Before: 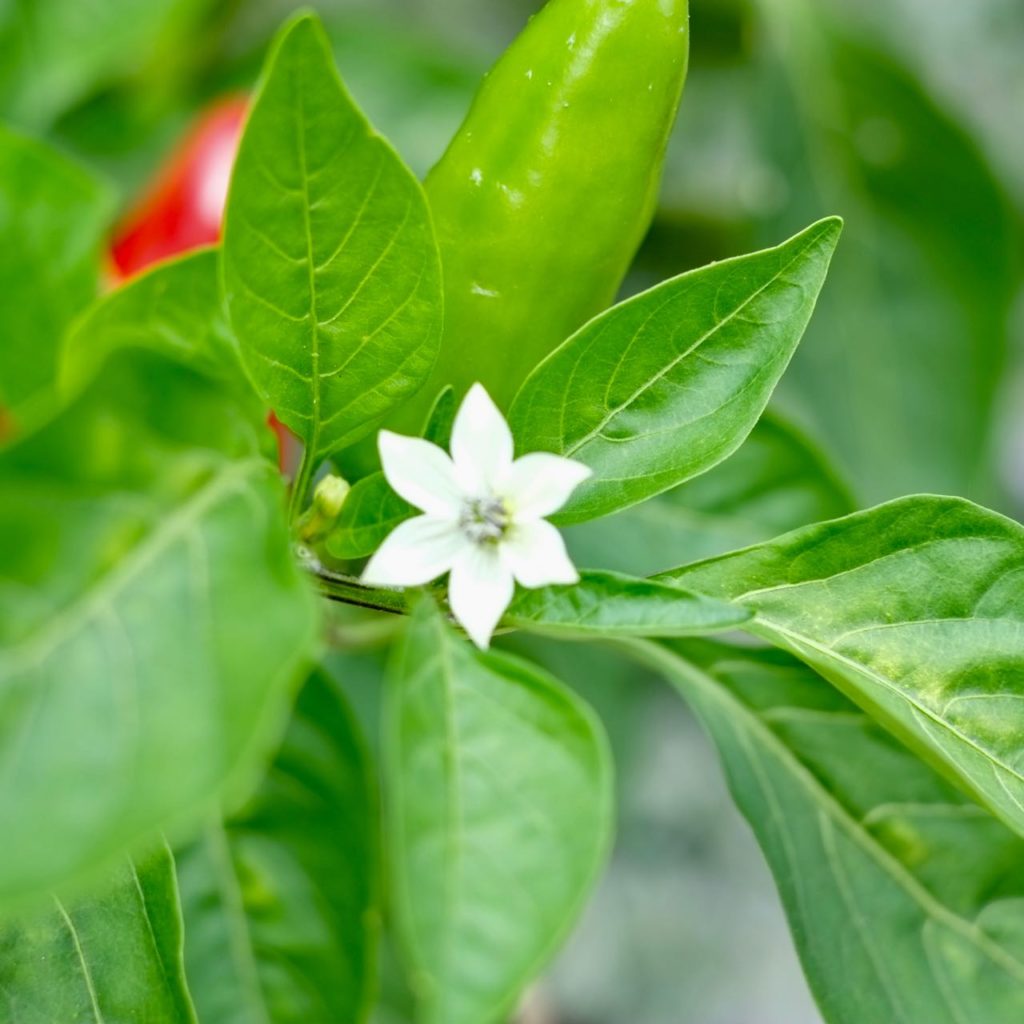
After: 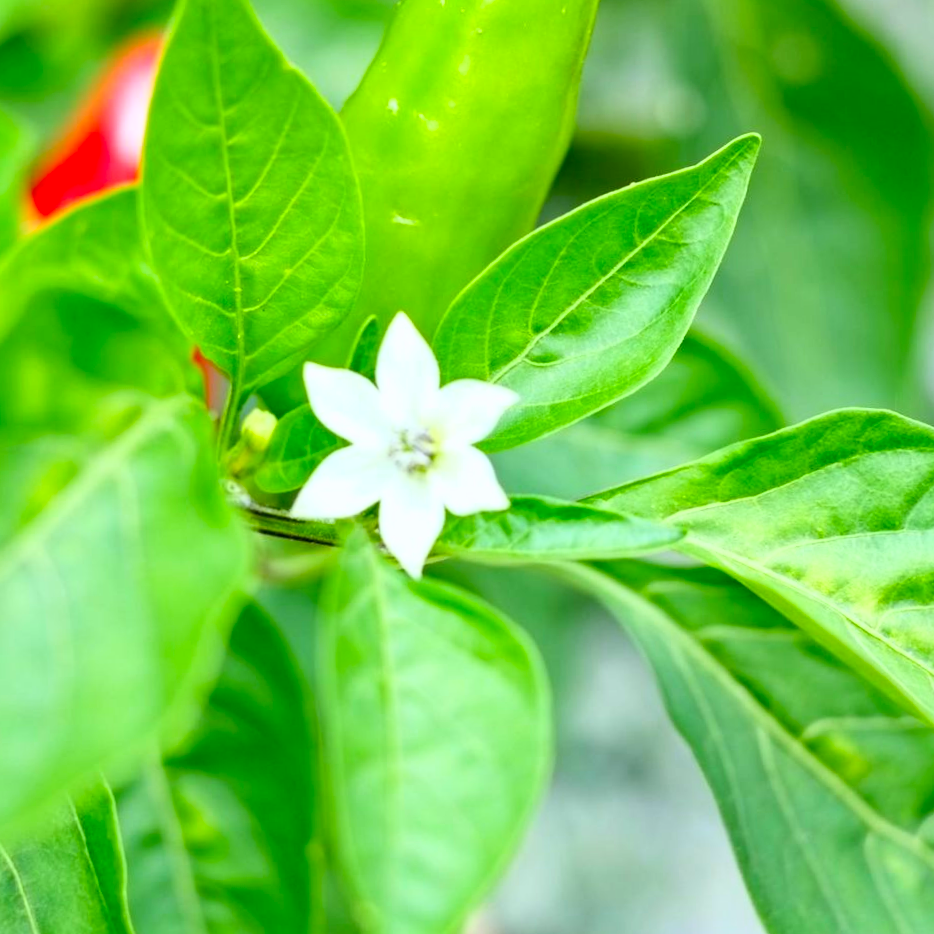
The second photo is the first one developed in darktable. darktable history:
white balance: red 0.98, blue 1.034
crop and rotate: angle 1.96°, left 5.673%, top 5.673%
base curve: curves: ch0 [(0, 0) (0.557, 0.834) (1, 1)]
contrast brightness saturation: contrast 0.04, saturation 0.16
